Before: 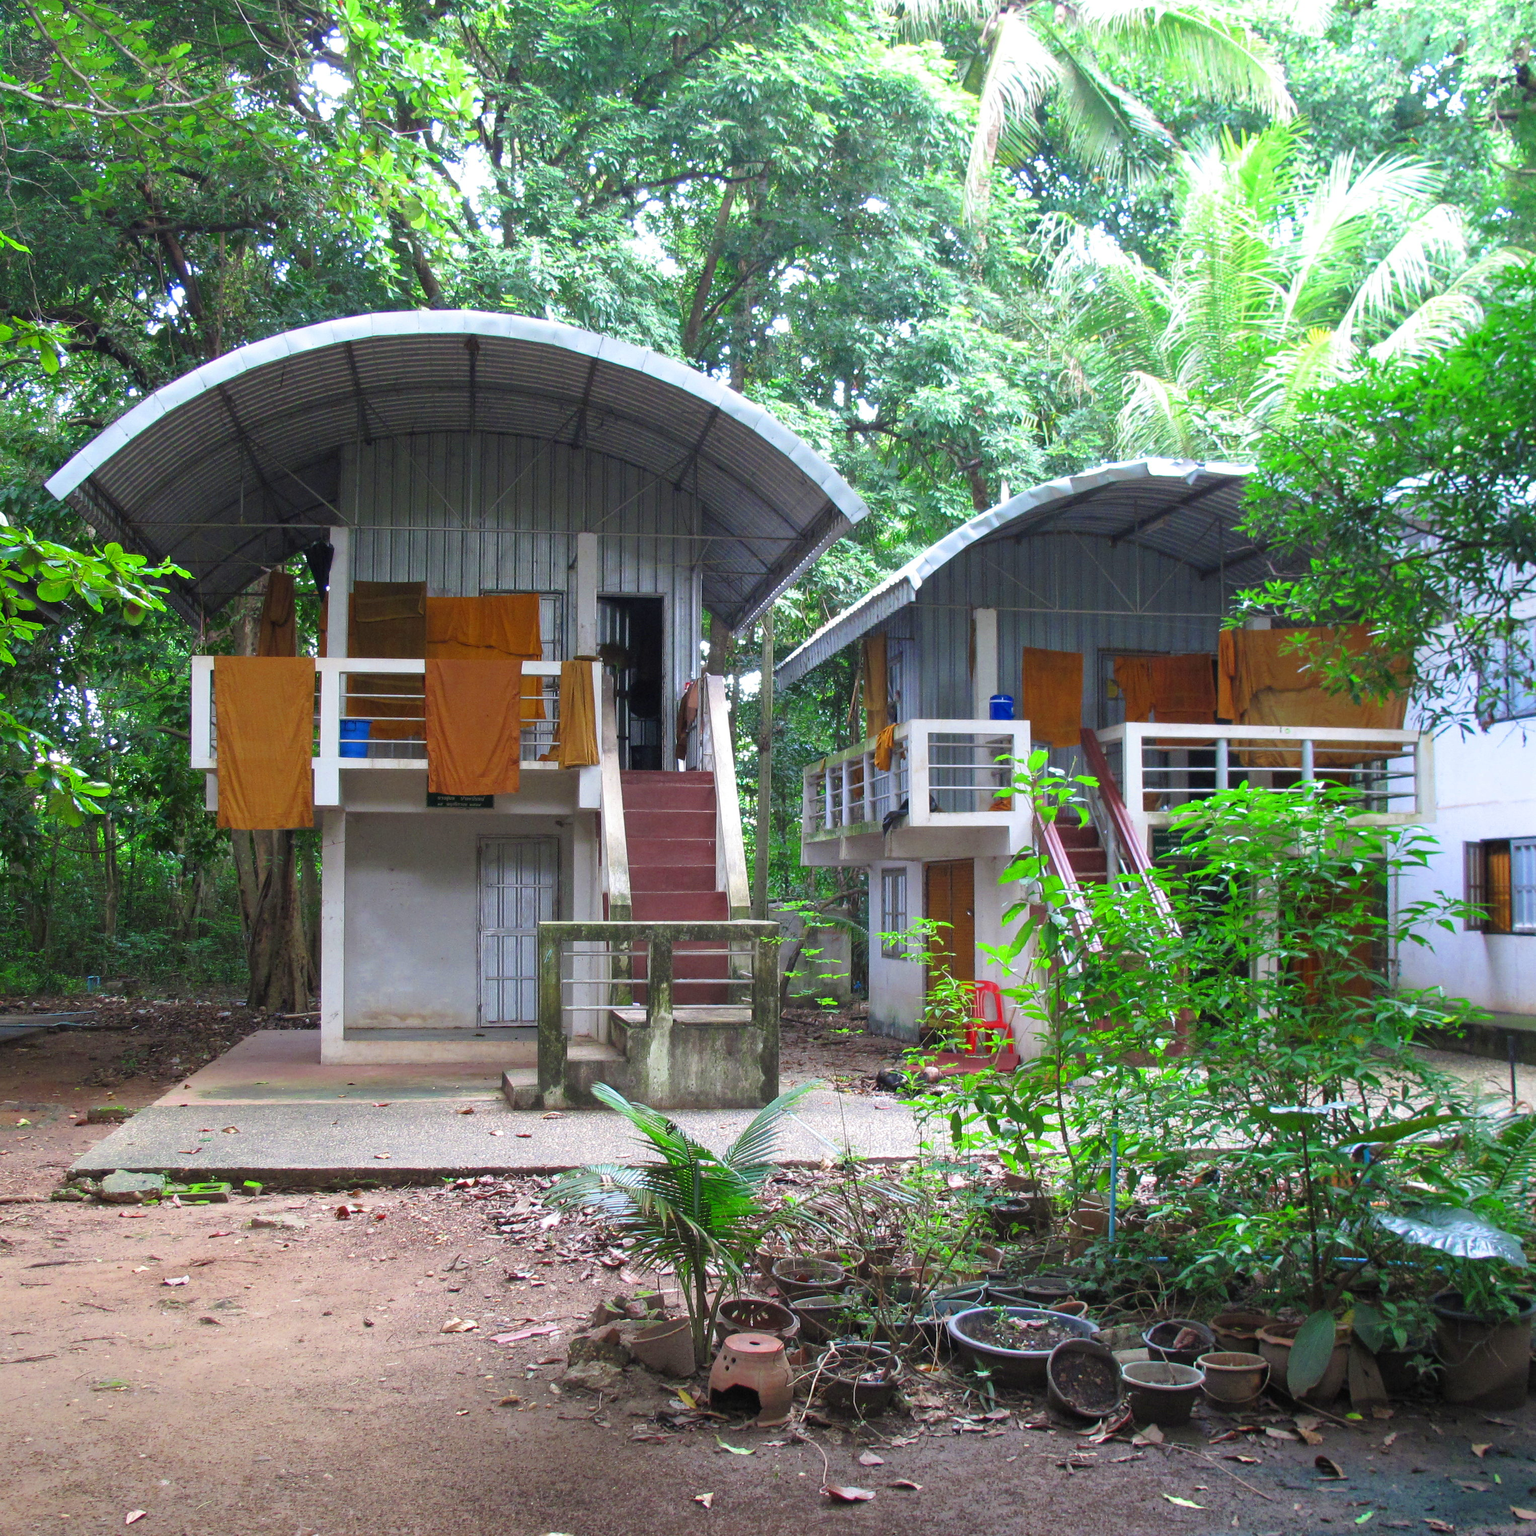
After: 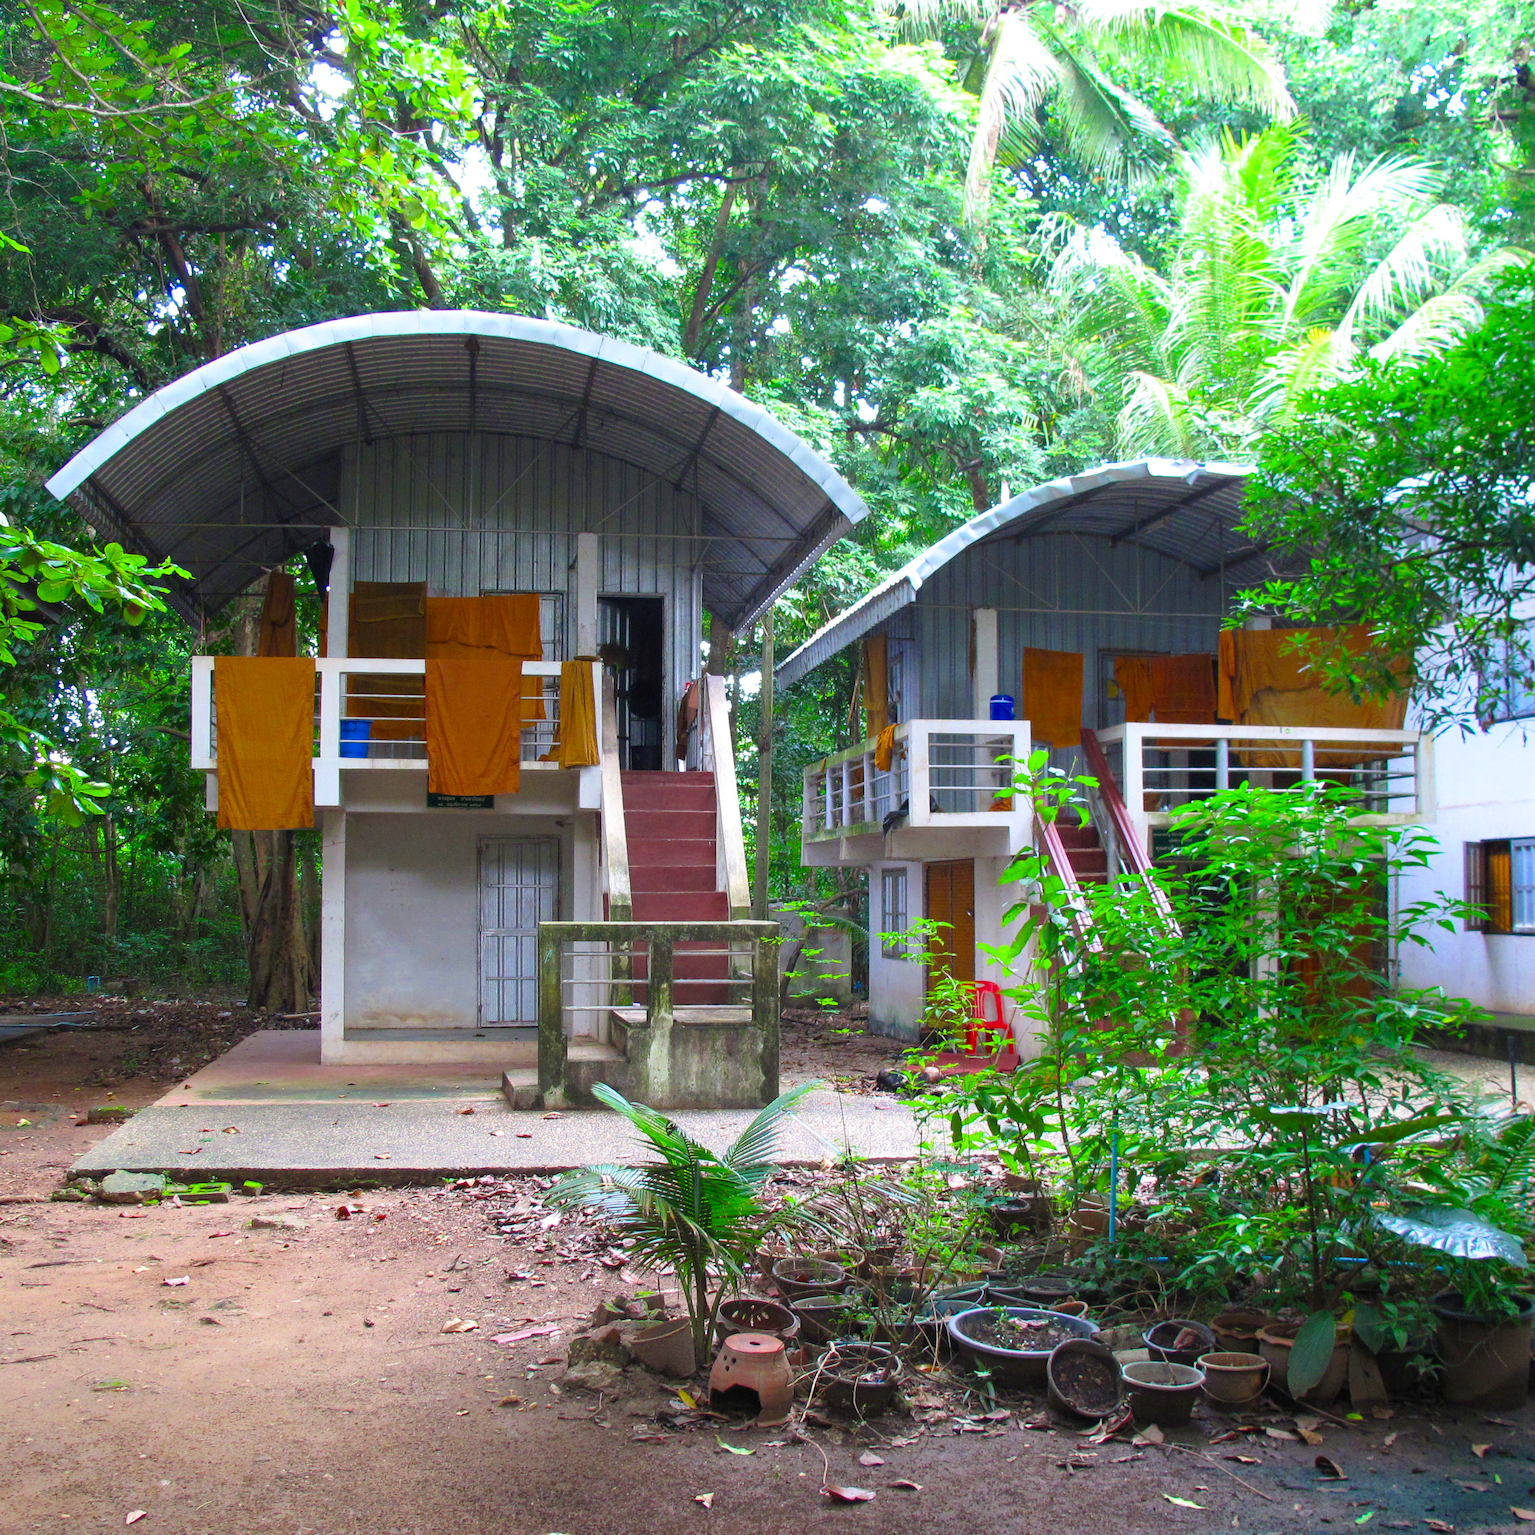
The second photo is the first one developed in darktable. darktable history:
shadows and highlights: shadows -30, highlights 30
color balance rgb: perceptual saturation grading › global saturation 20%, global vibrance 20%
